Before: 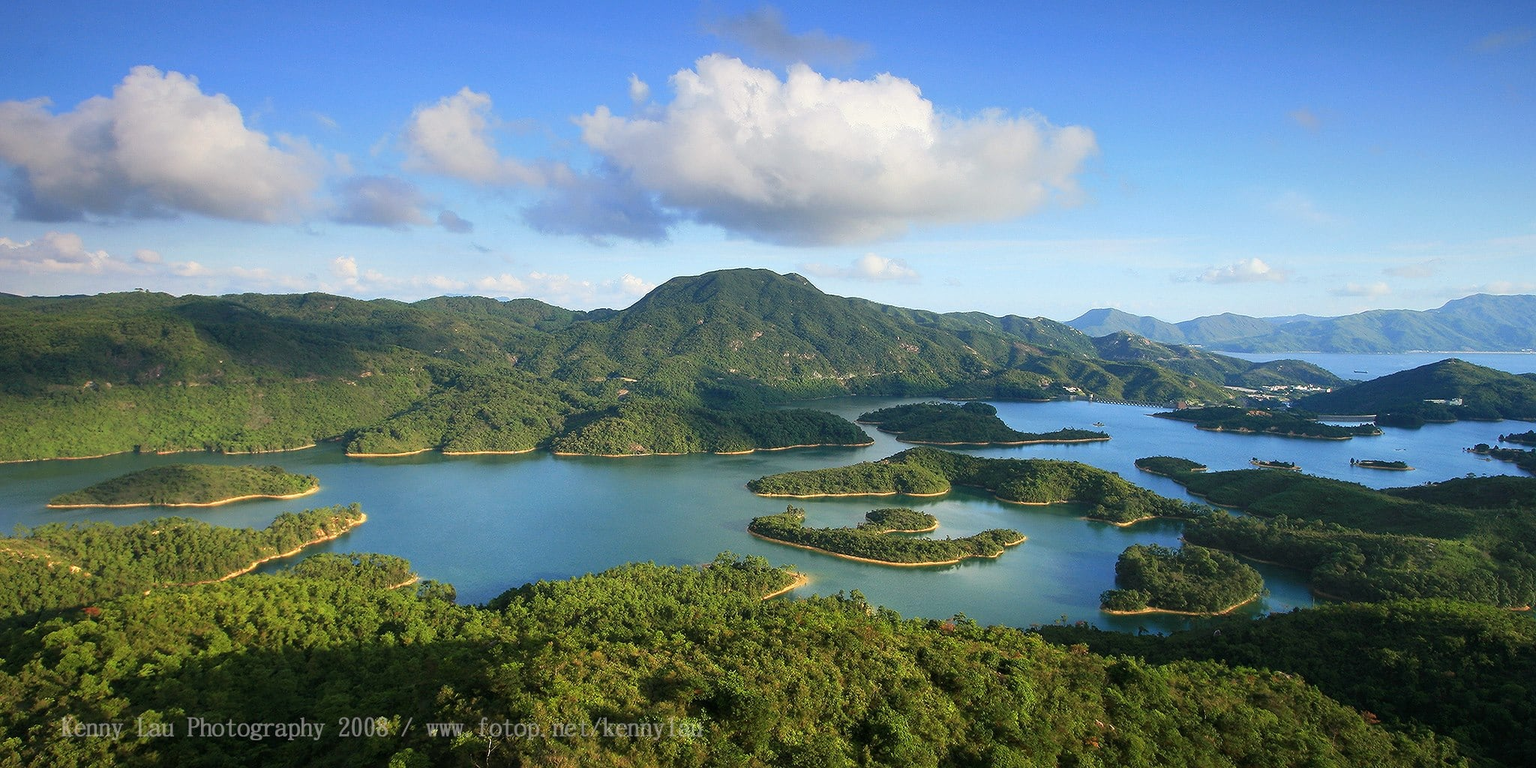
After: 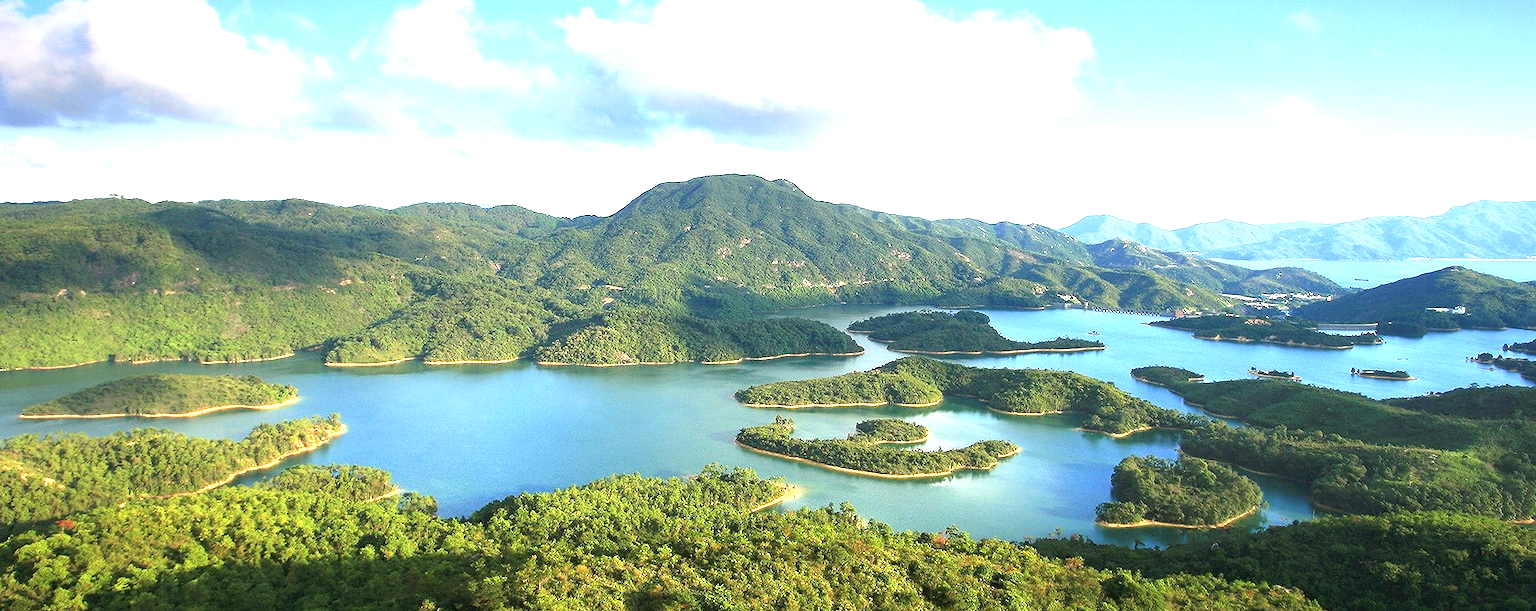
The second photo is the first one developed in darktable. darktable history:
crop and rotate: left 1.814%, top 12.818%, right 0.25%, bottom 9.225%
exposure: black level correction 0, exposure 1.35 EV, compensate exposure bias true, compensate highlight preservation false
